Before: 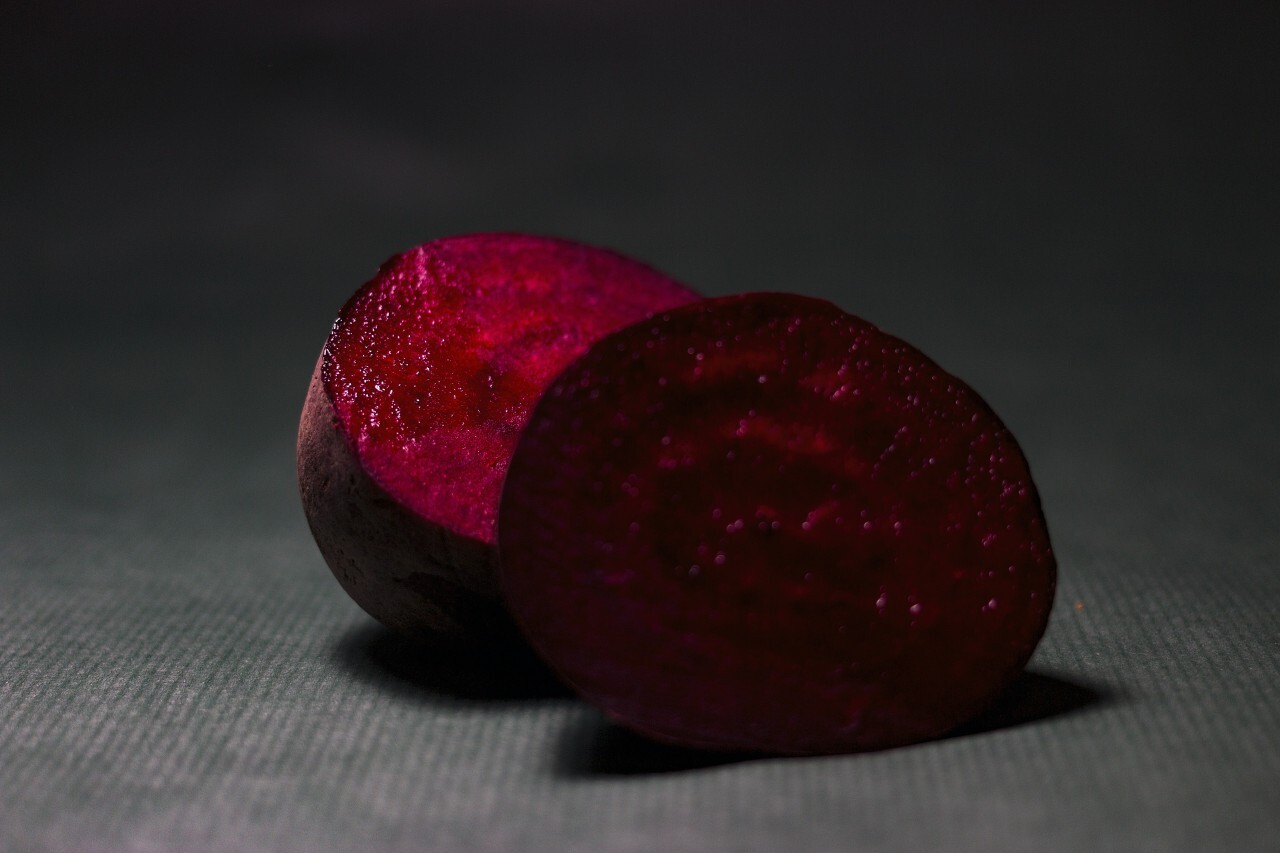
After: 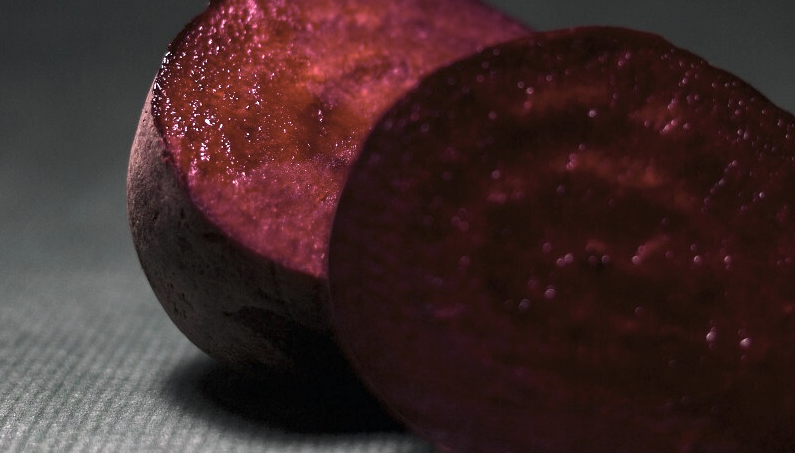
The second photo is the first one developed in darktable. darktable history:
crop: left 13.359%, top 31.275%, right 24.475%, bottom 15.546%
contrast brightness saturation: contrast 0.099, saturation -0.378
exposure: black level correction 0, exposure 1.001 EV, compensate highlight preservation false
